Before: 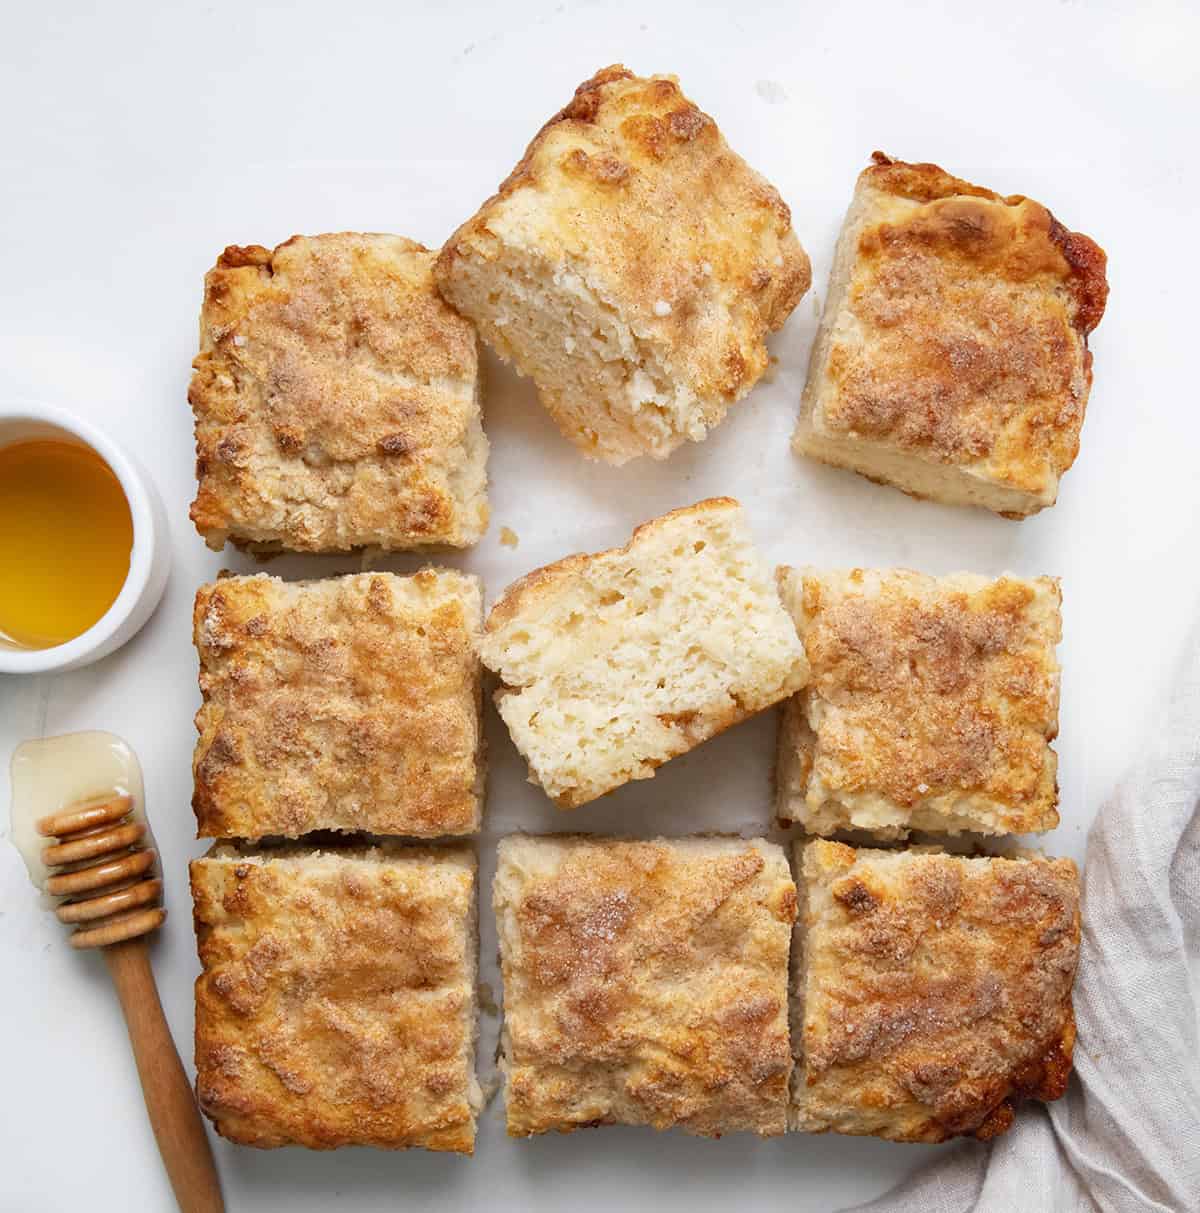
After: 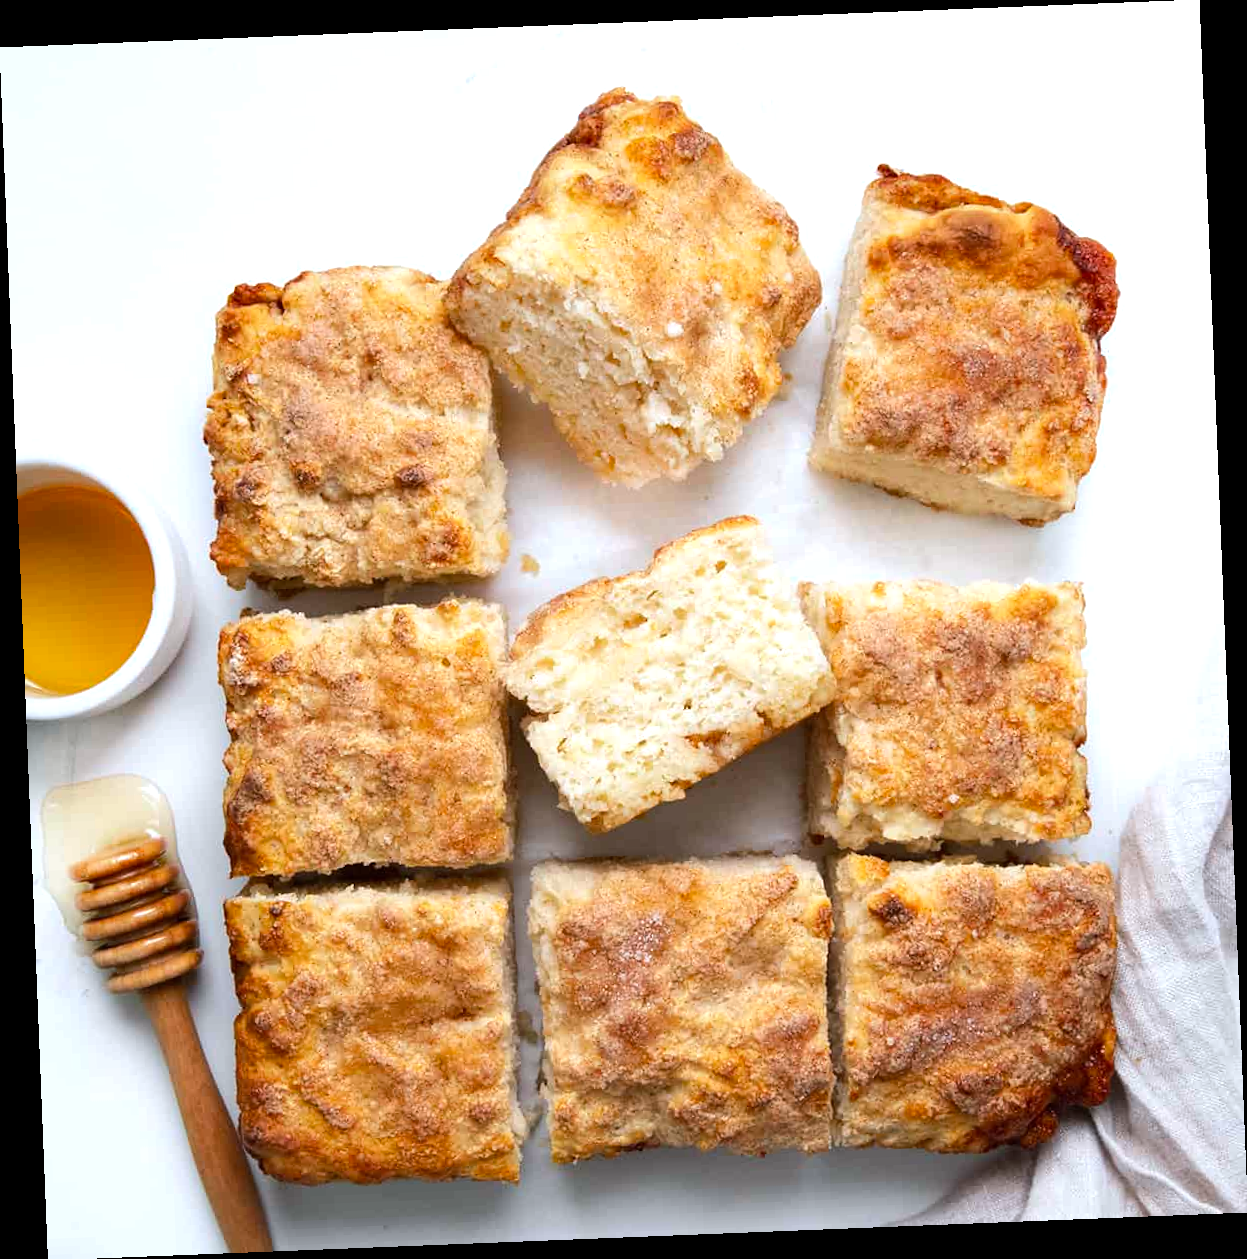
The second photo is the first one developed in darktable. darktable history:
tone equalizer: -8 EV -0.417 EV, -7 EV -0.389 EV, -6 EV -0.333 EV, -5 EV -0.222 EV, -3 EV 0.222 EV, -2 EV 0.333 EV, -1 EV 0.389 EV, +0 EV 0.417 EV, edges refinement/feathering 500, mask exposure compensation -1.57 EV, preserve details no
white balance: red 0.974, blue 1.044
rotate and perspective: rotation -2.29°, automatic cropping off
